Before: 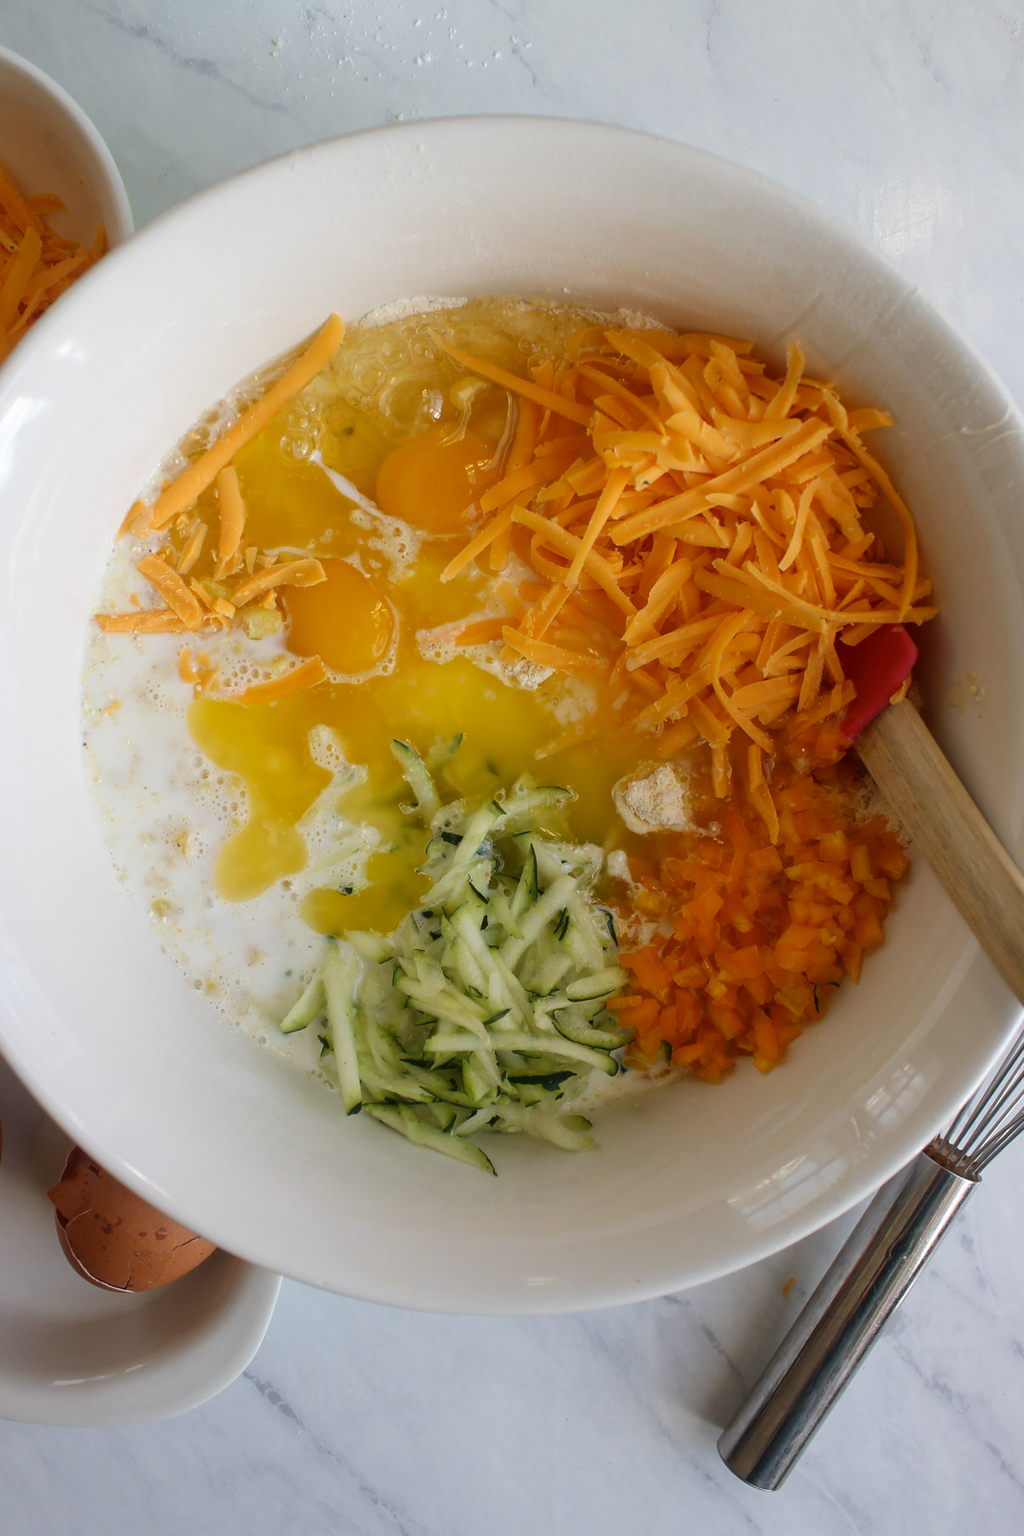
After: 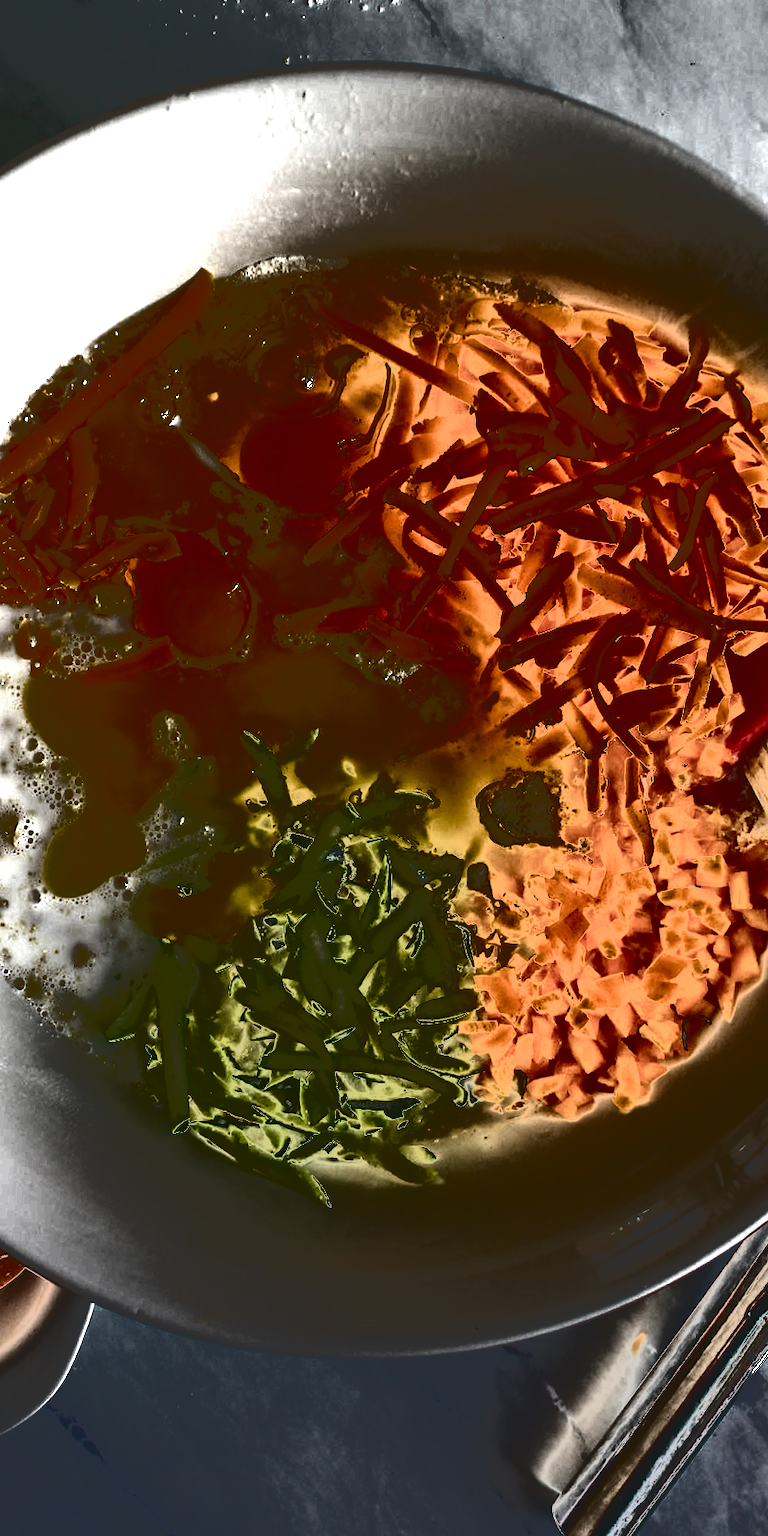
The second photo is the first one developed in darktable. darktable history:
crop and rotate: angle -3.01°, left 13.919%, top 0.042%, right 11.058%, bottom 0.044%
exposure: black level correction 0, exposure 0.693 EV, compensate highlight preservation false
tone curve: curves: ch0 [(0, 0) (0.003, 0.99) (0.011, 0.983) (0.025, 0.934) (0.044, 0.719) (0.069, 0.382) (0.1, 0.204) (0.136, 0.093) (0.177, 0.094) (0.224, 0.093) (0.277, 0.098) (0.335, 0.214) (0.399, 0.616) (0.468, 0.827) (0.543, 0.464) (0.623, 0.145) (0.709, 0.127) (0.801, 0.187) (0.898, 0.203) (1, 1)], color space Lab, independent channels, preserve colors none
